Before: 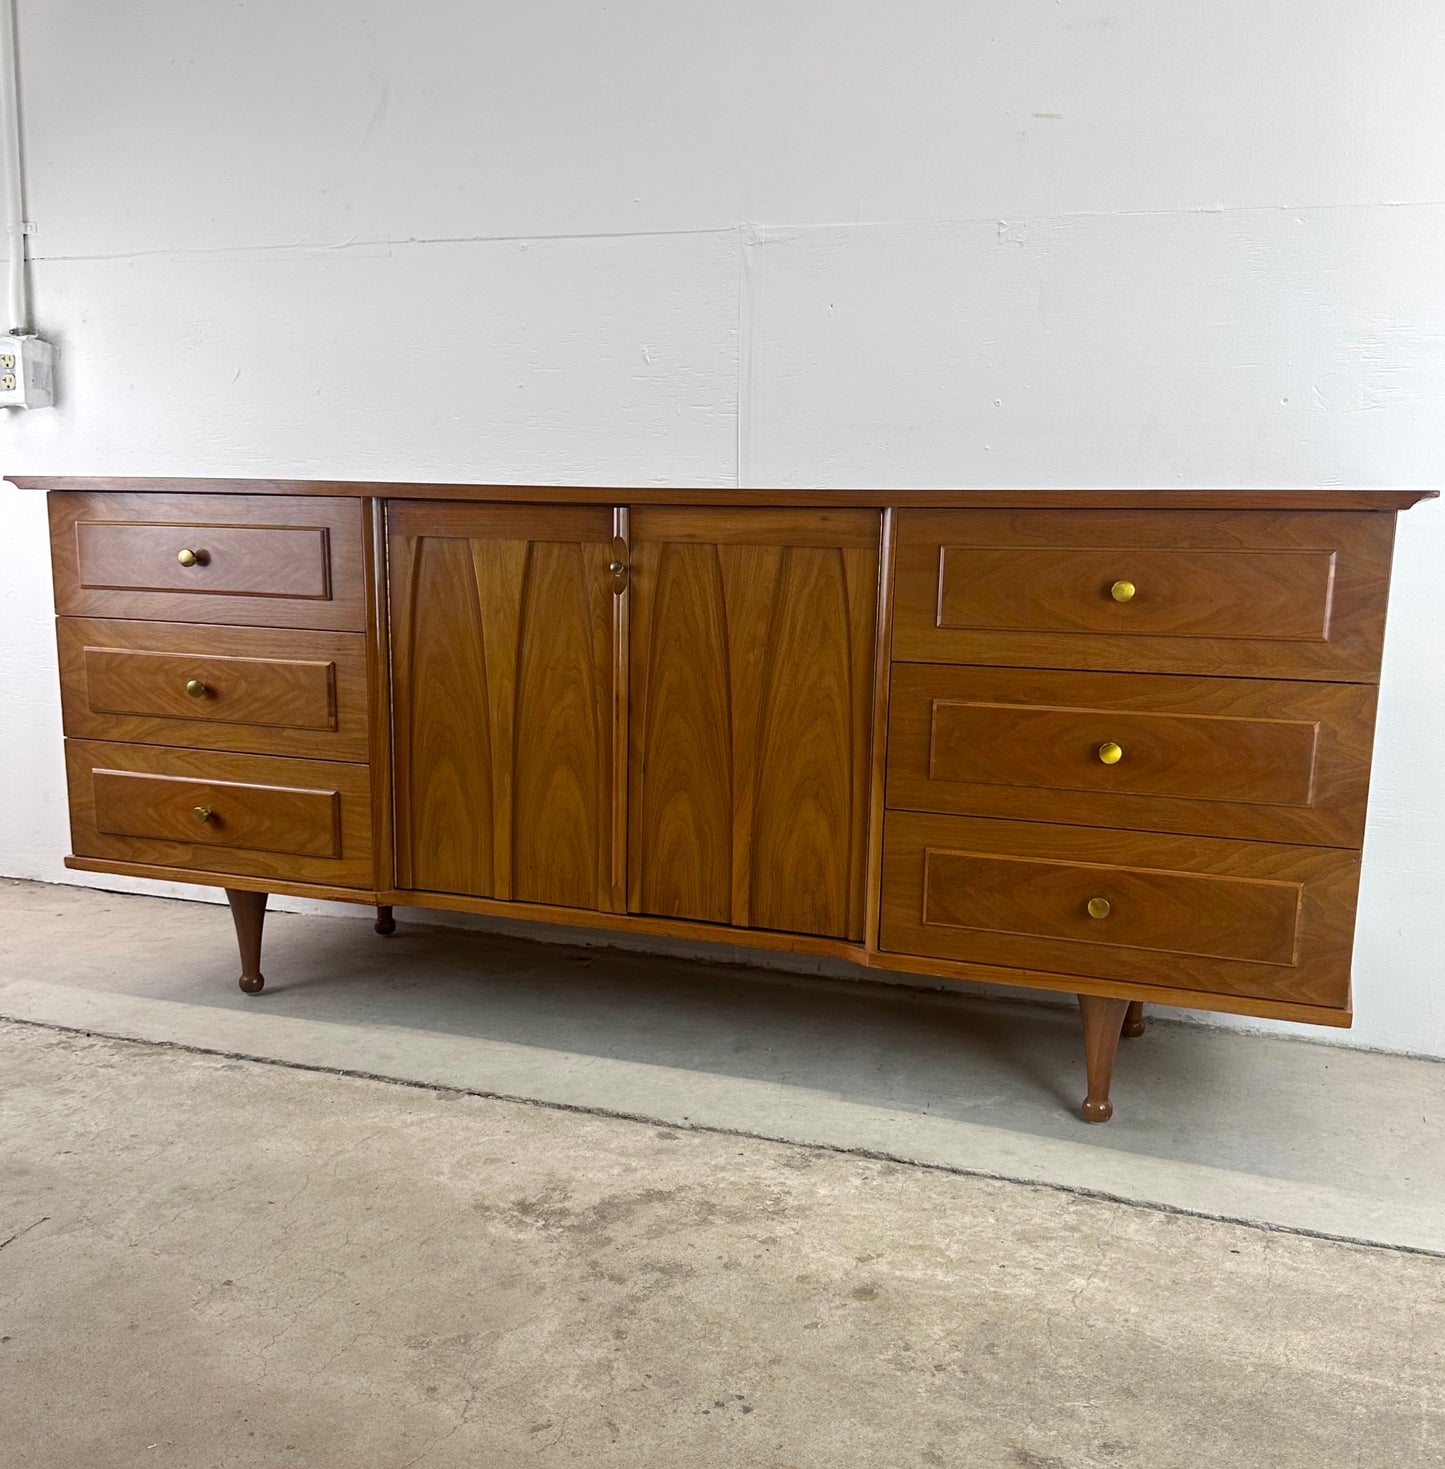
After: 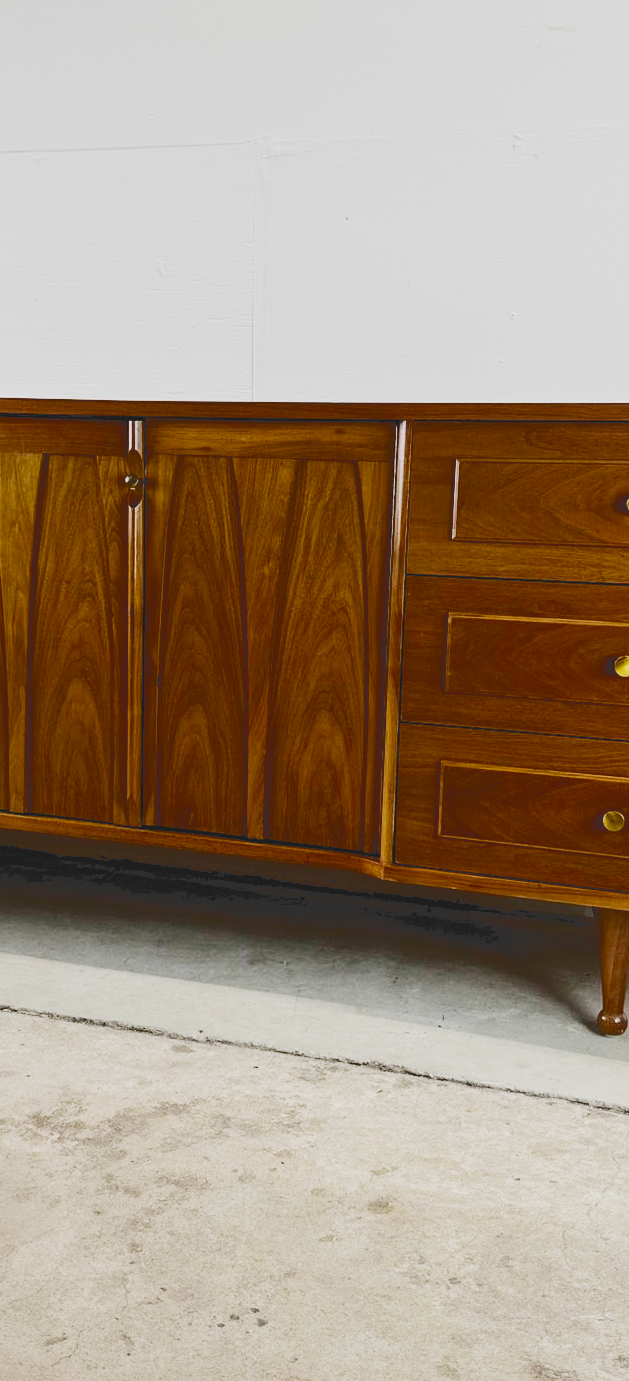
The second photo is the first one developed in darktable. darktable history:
levels: levels [0.016, 0.5, 0.996]
color balance rgb: shadows lift › hue 86.26°, global offset › luminance -0.901%, perceptual saturation grading › global saturation -0.112%, perceptual brilliance grading › global brilliance 11.595%
filmic rgb: black relative exposure -7.38 EV, white relative exposure 5.06 EV, hardness 3.22, preserve chrominance no, color science v3 (2019), use custom middle-gray values true
crop: left 33.576%, top 5.933%, right 22.847%
tone curve: curves: ch0 [(0, 0) (0.003, 0.195) (0.011, 0.196) (0.025, 0.196) (0.044, 0.196) (0.069, 0.196) (0.1, 0.196) (0.136, 0.197) (0.177, 0.207) (0.224, 0.224) (0.277, 0.268) (0.335, 0.336) (0.399, 0.424) (0.468, 0.533) (0.543, 0.632) (0.623, 0.715) (0.709, 0.789) (0.801, 0.85) (0.898, 0.906) (1, 1)], color space Lab, independent channels, preserve colors none
